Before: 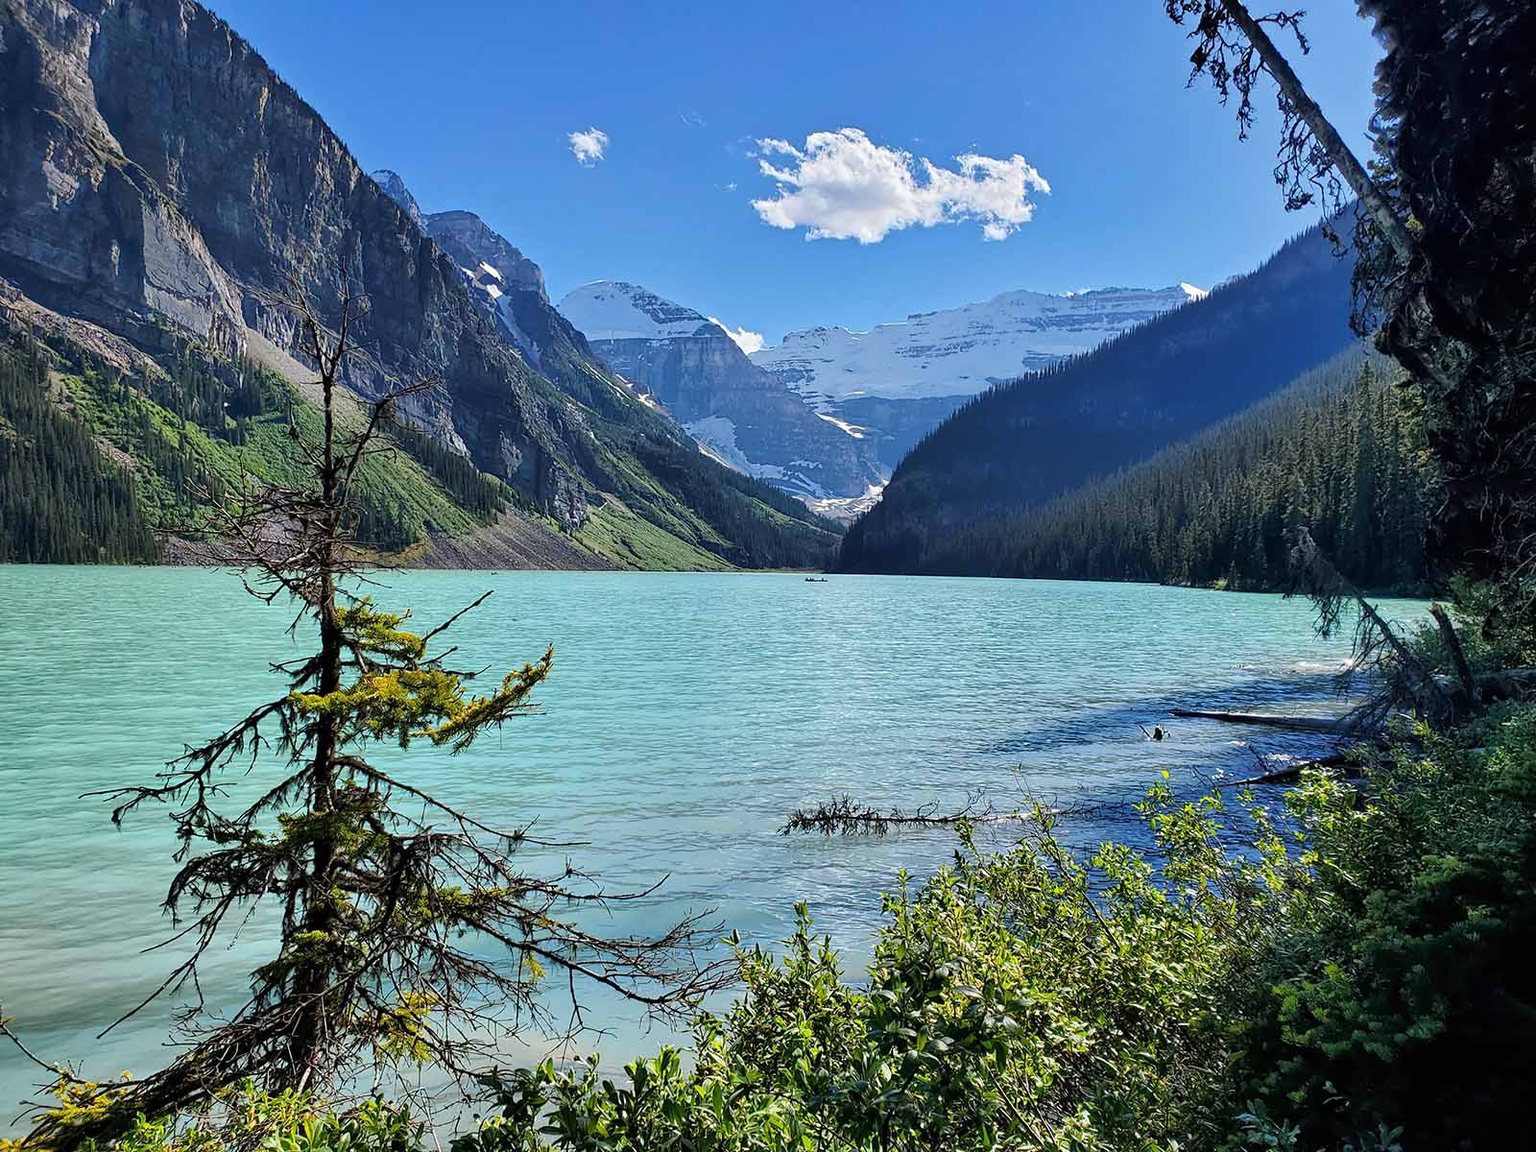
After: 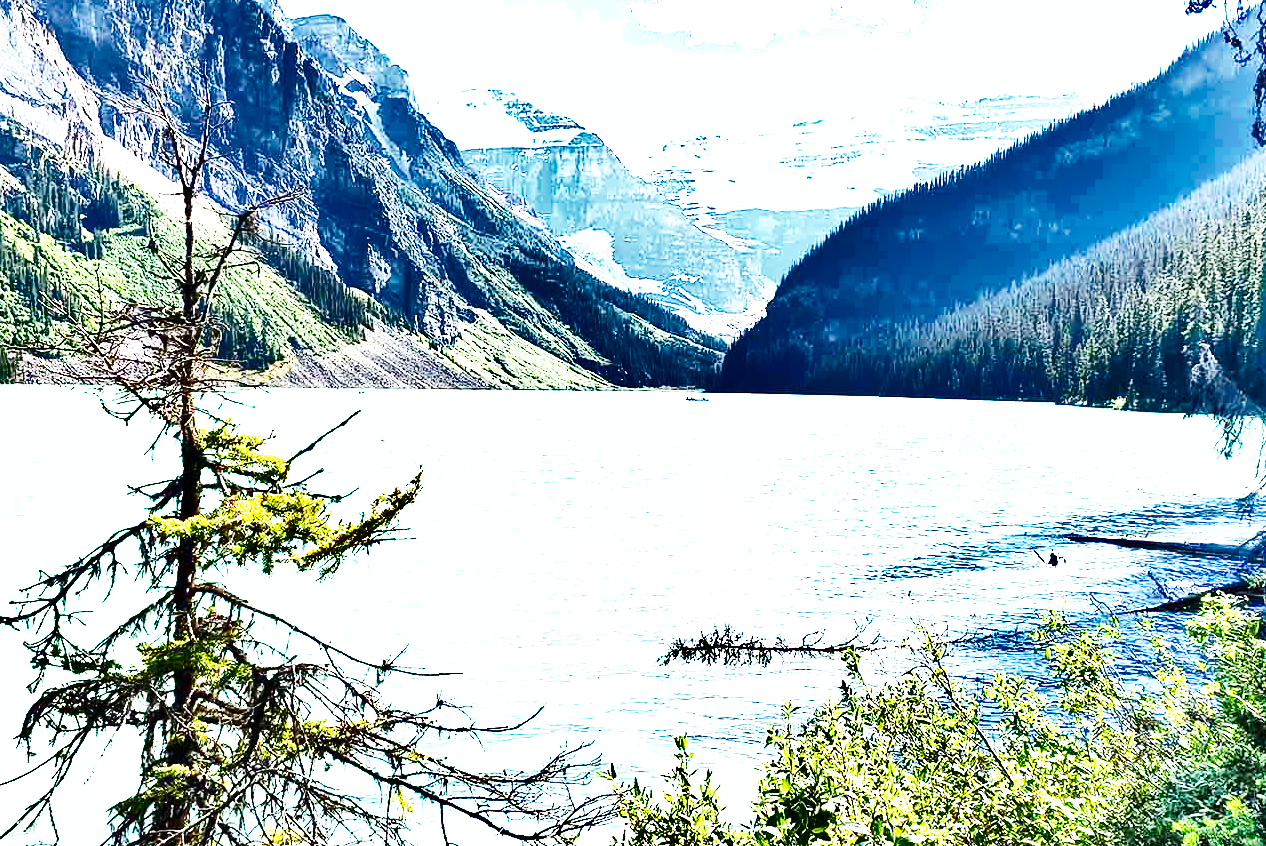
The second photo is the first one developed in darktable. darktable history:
contrast brightness saturation: contrast 0.099, brightness 0.032, saturation 0.089
crop: left 9.605%, top 17.107%, right 11.212%, bottom 12.375%
shadows and highlights: shadows 18.06, highlights -84.3, soften with gaussian
exposure: black level correction 0, exposure 1.97 EV, compensate highlight preservation false
base curve: curves: ch0 [(0, 0.003) (0.001, 0.002) (0.006, 0.004) (0.02, 0.022) (0.048, 0.086) (0.094, 0.234) (0.162, 0.431) (0.258, 0.629) (0.385, 0.8) (0.548, 0.918) (0.751, 0.988) (1, 1)], exposure shift 0.01, preserve colors none
